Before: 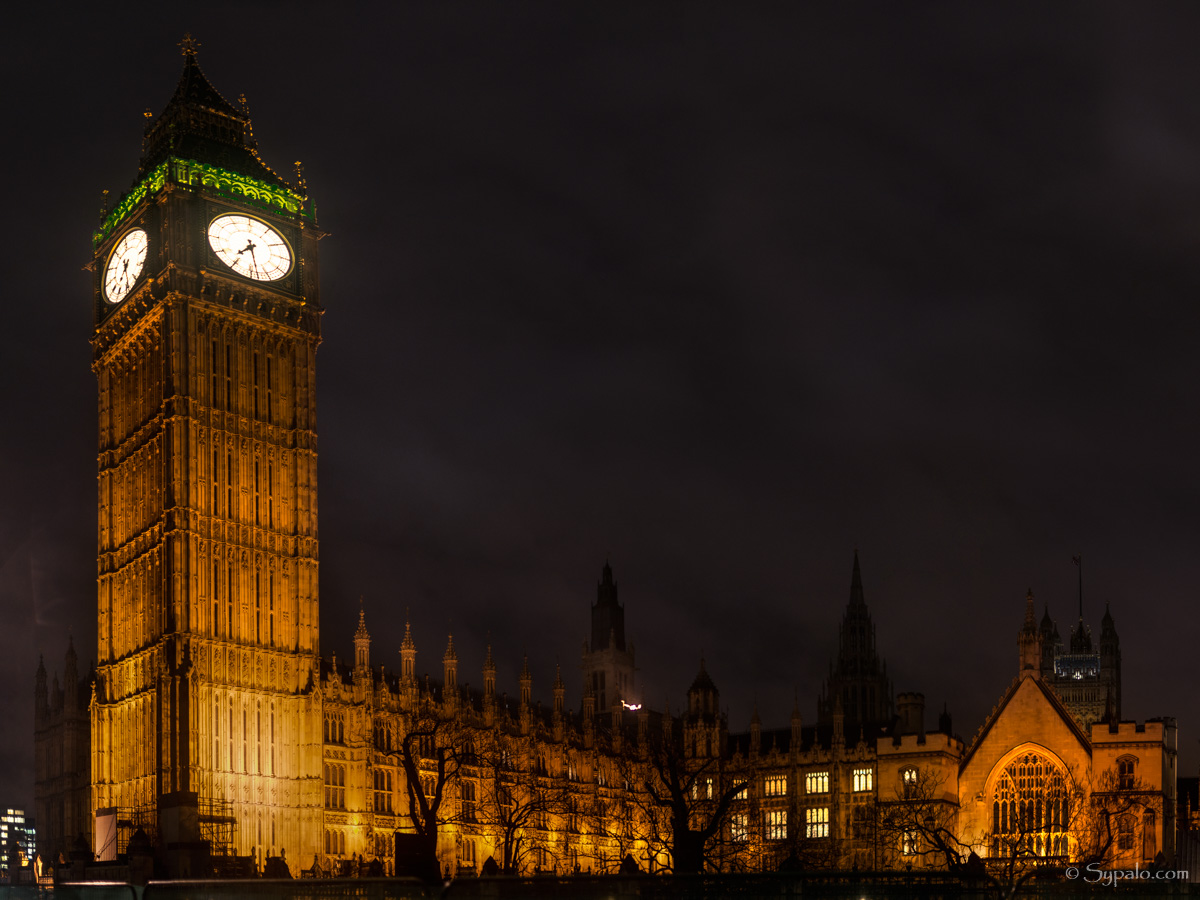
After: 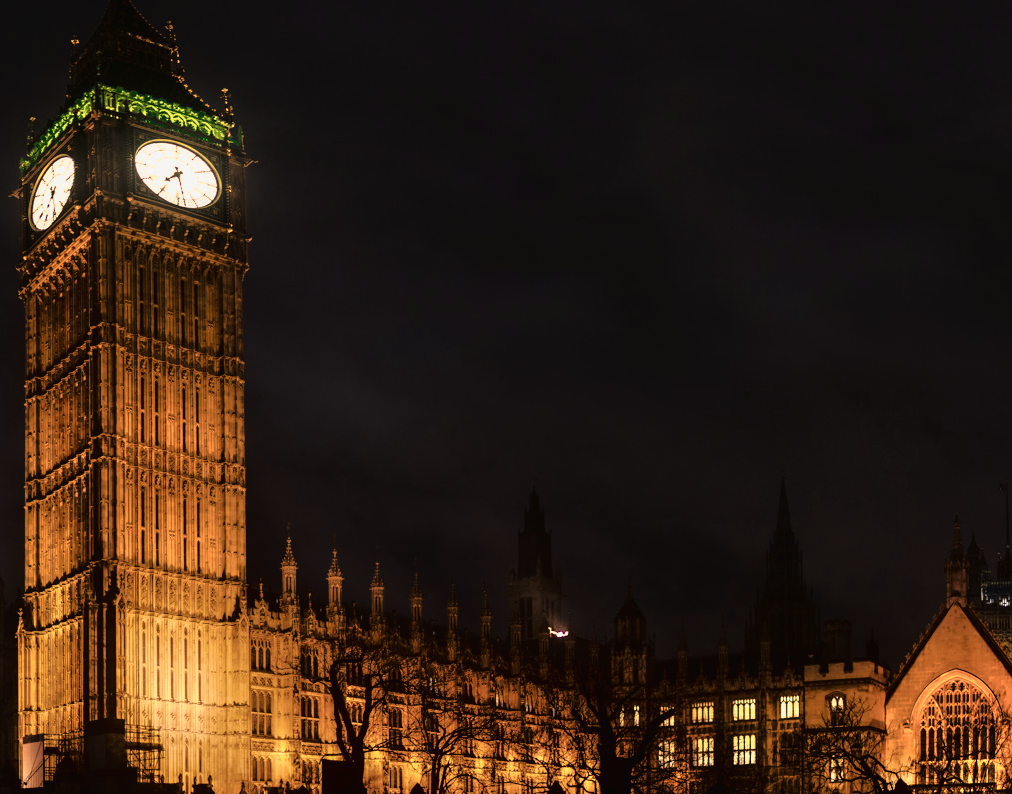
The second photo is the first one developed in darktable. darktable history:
tone curve: curves: ch0 [(0, 0.015) (0.091, 0.055) (0.184, 0.159) (0.304, 0.382) (0.492, 0.579) (0.628, 0.755) (0.832, 0.932) (0.984, 0.963)]; ch1 [(0, 0) (0.34, 0.235) (0.46, 0.46) (0.515, 0.502) (0.553, 0.567) (0.764, 0.815) (1, 1)]; ch2 [(0, 0) (0.44, 0.458) (0.479, 0.492) (0.524, 0.507) (0.557, 0.567) (0.673, 0.699) (1, 1)], color space Lab, linked channels, preserve colors none
crop: left 6.119%, top 8.134%, right 9.532%, bottom 3.597%
color calibration: illuminant same as pipeline (D50), adaptation XYZ, x 0.345, y 0.358, temperature 5017.74 K, gamut compression 2.99
